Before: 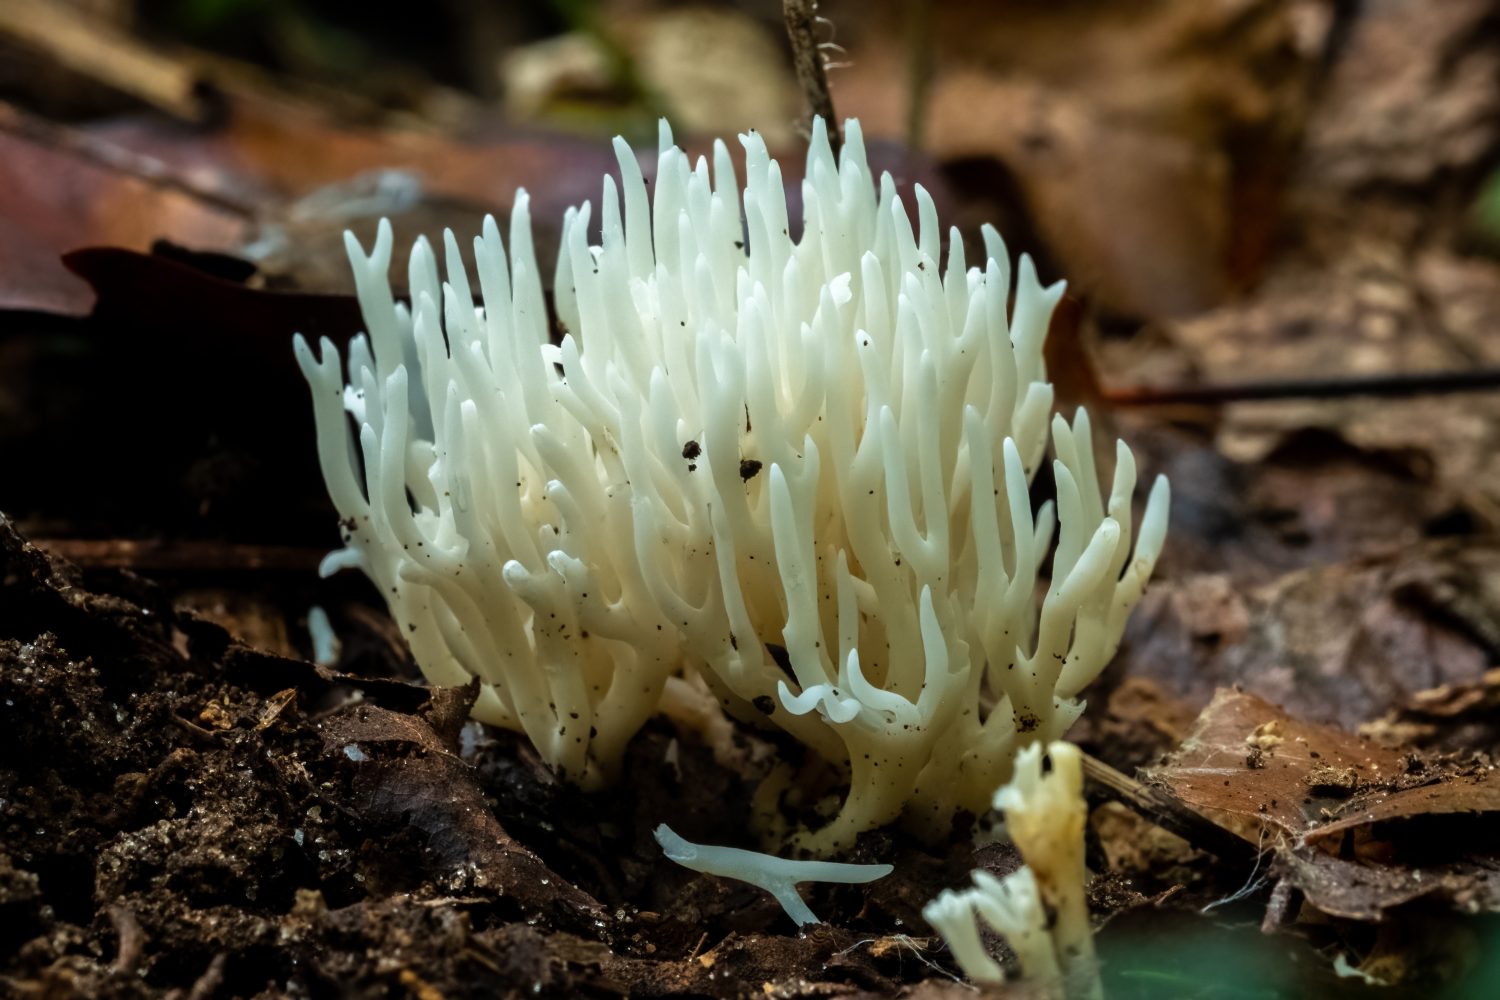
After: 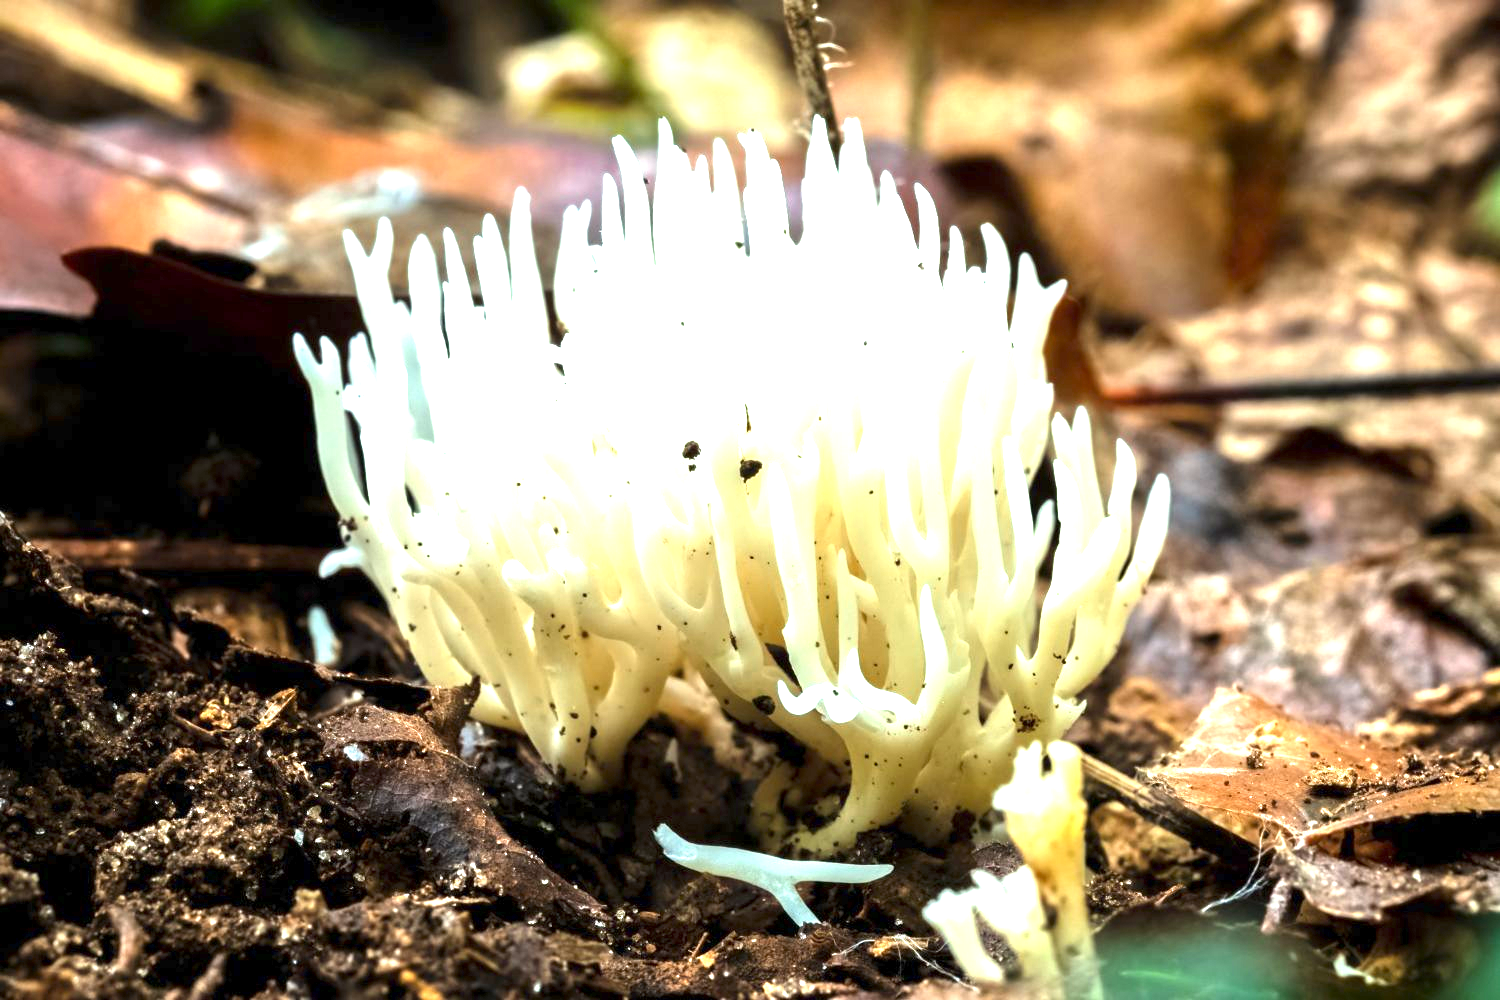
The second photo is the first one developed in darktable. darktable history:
exposure: exposure 2.214 EV, compensate highlight preservation false
